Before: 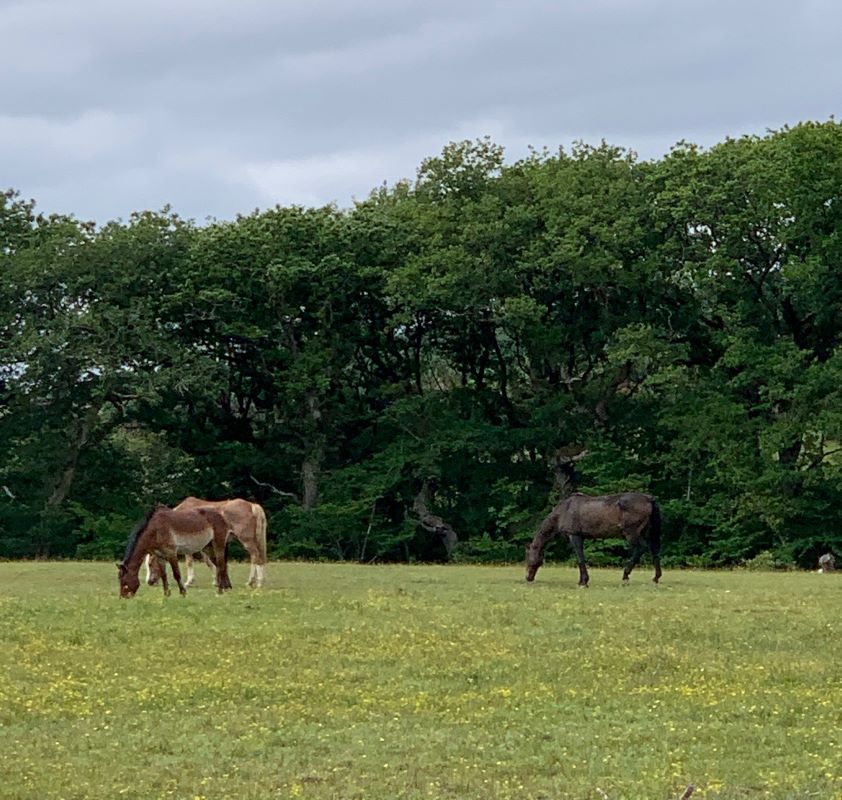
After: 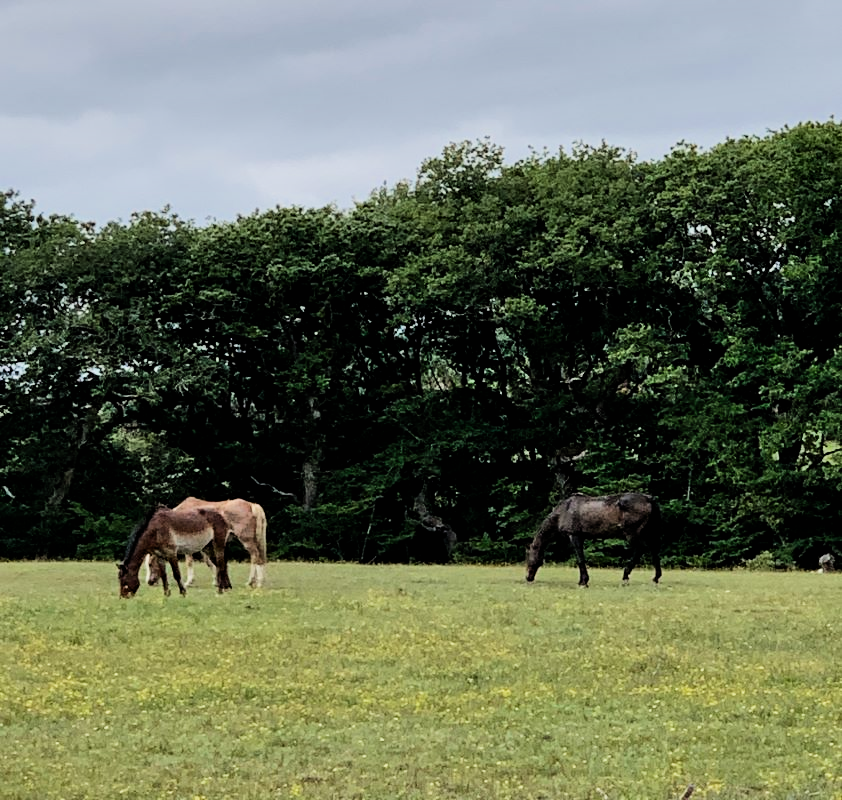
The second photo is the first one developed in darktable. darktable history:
shadows and highlights: soften with gaussian
contrast brightness saturation: contrast 0.15, brightness 0.05
filmic rgb: black relative exposure -5 EV, hardness 2.88, contrast 1.2
